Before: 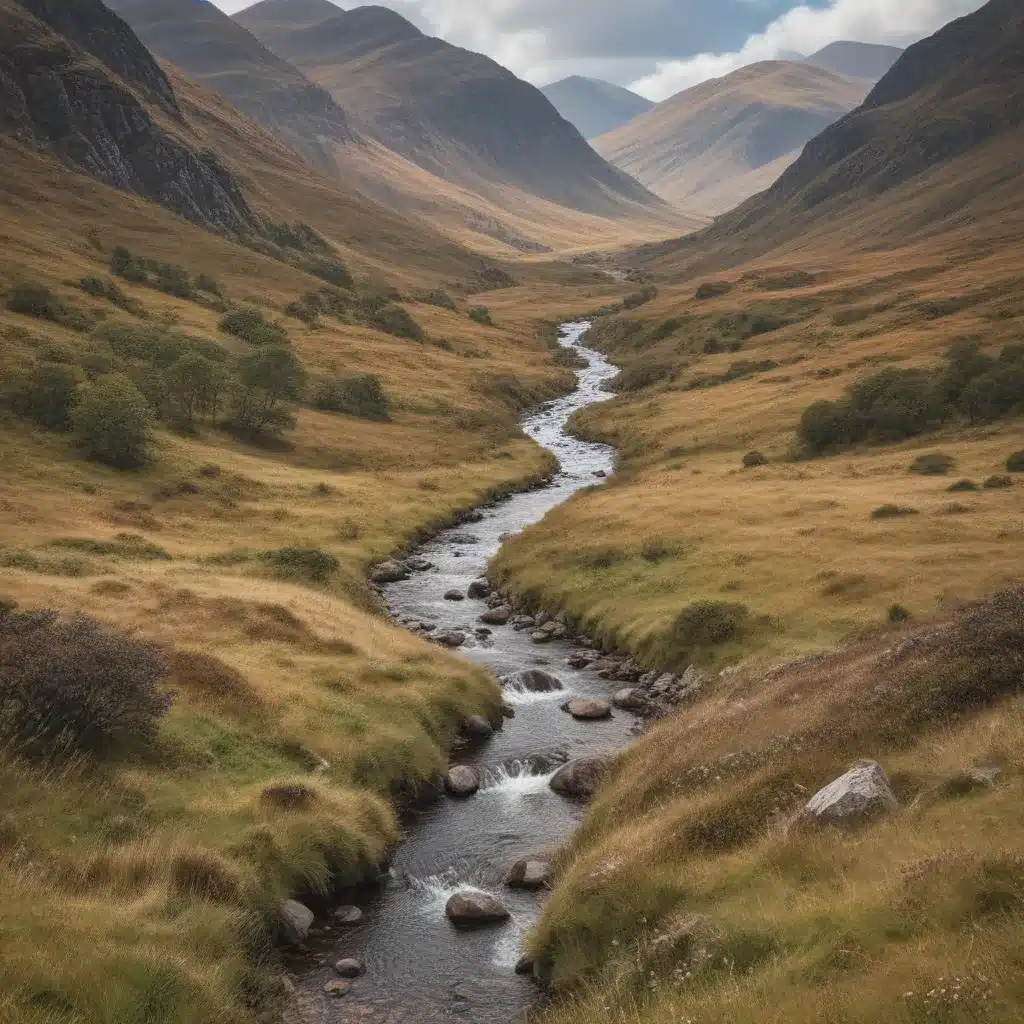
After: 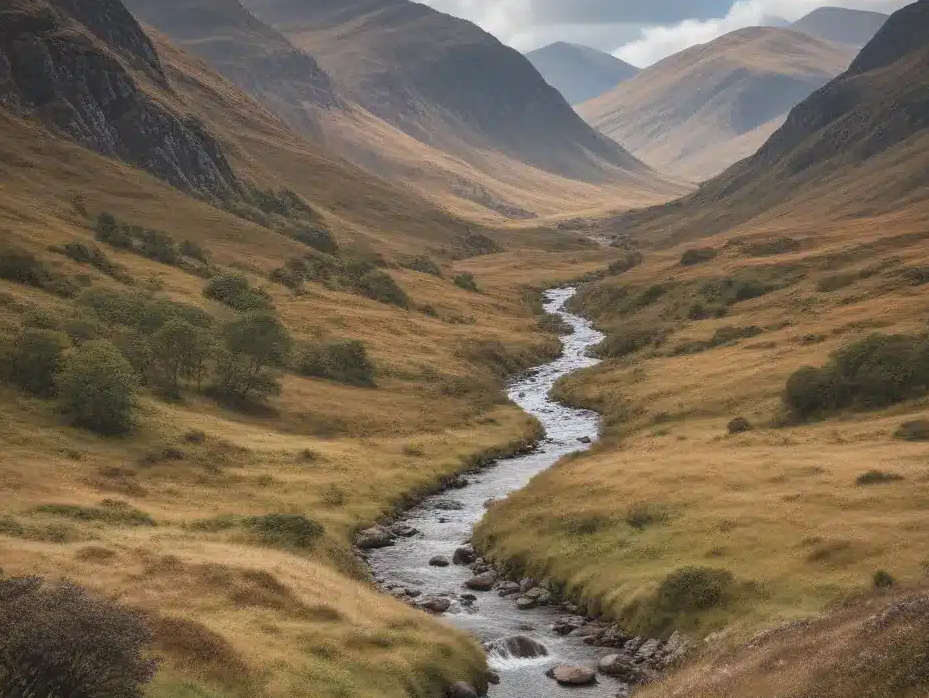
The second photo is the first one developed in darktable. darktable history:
crop: left 1.529%, top 3.356%, right 7.7%, bottom 28.474%
tone equalizer: edges refinement/feathering 500, mask exposure compensation -1.57 EV, preserve details no
